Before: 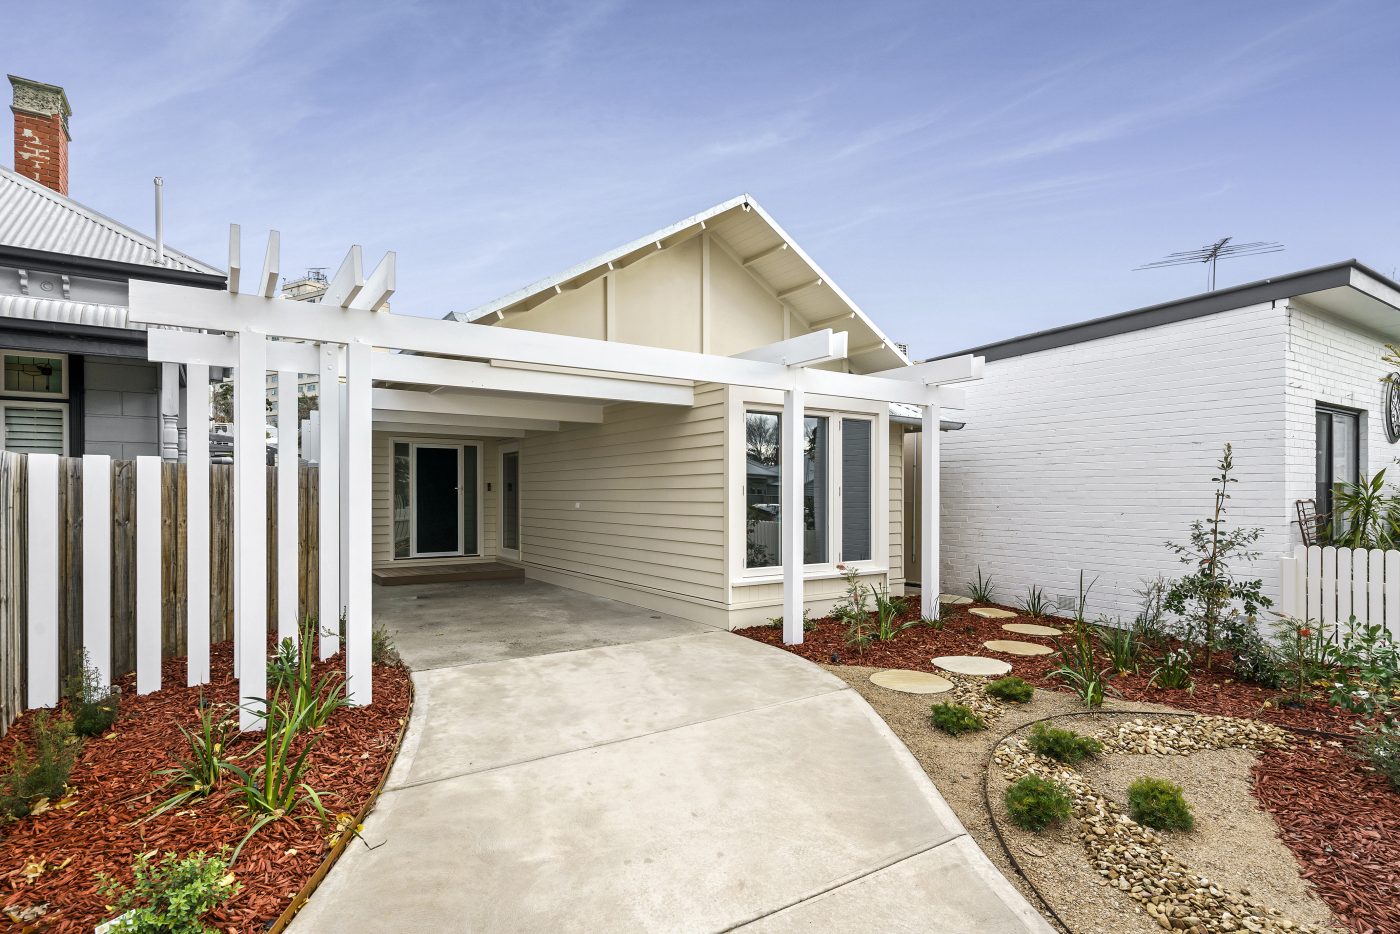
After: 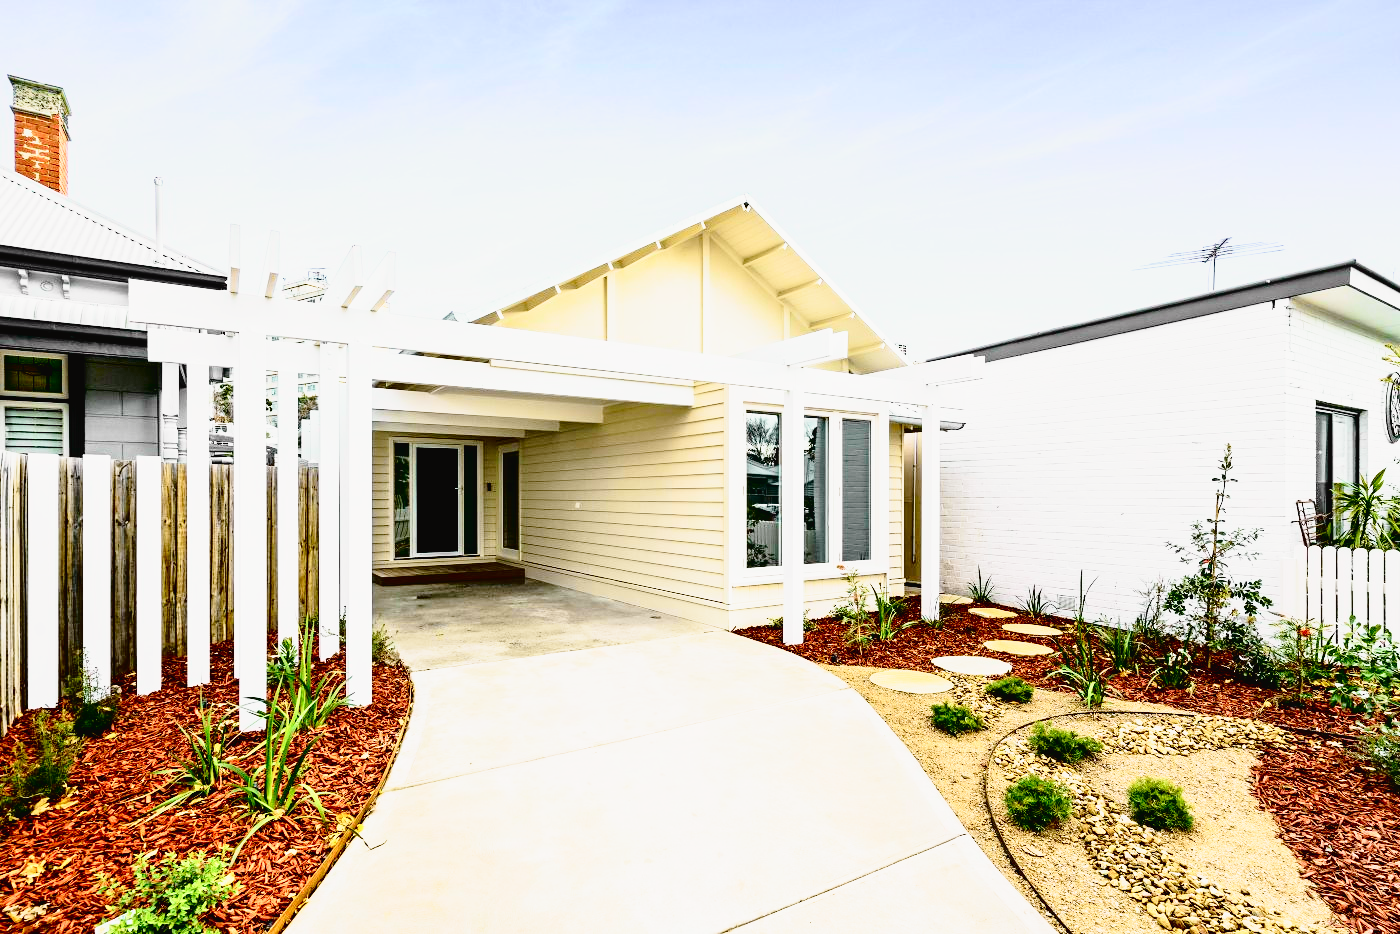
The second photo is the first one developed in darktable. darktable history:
base curve: curves: ch0 [(0, 0) (0.012, 0.01) (0.073, 0.168) (0.31, 0.711) (0.645, 0.957) (1, 1)], preserve colors none
exposure: black level correction 0.011, exposure -0.481 EV, compensate highlight preservation false
tone curve: curves: ch0 [(0, 0.022) (0.177, 0.086) (0.392, 0.438) (0.704, 0.844) (0.858, 0.938) (1, 0.981)]; ch1 [(0, 0) (0.402, 0.36) (0.476, 0.456) (0.498, 0.497) (0.518, 0.521) (0.58, 0.598) (0.619, 0.65) (0.692, 0.737) (1, 1)]; ch2 [(0, 0) (0.415, 0.438) (0.483, 0.499) (0.503, 0.503) (0.526, 0.532) (0.563, 0.604) (0.626, 0.697) (0.699, 0.753) (0.997, 0.858)], color space Lab, independent channels, preserve colors none
